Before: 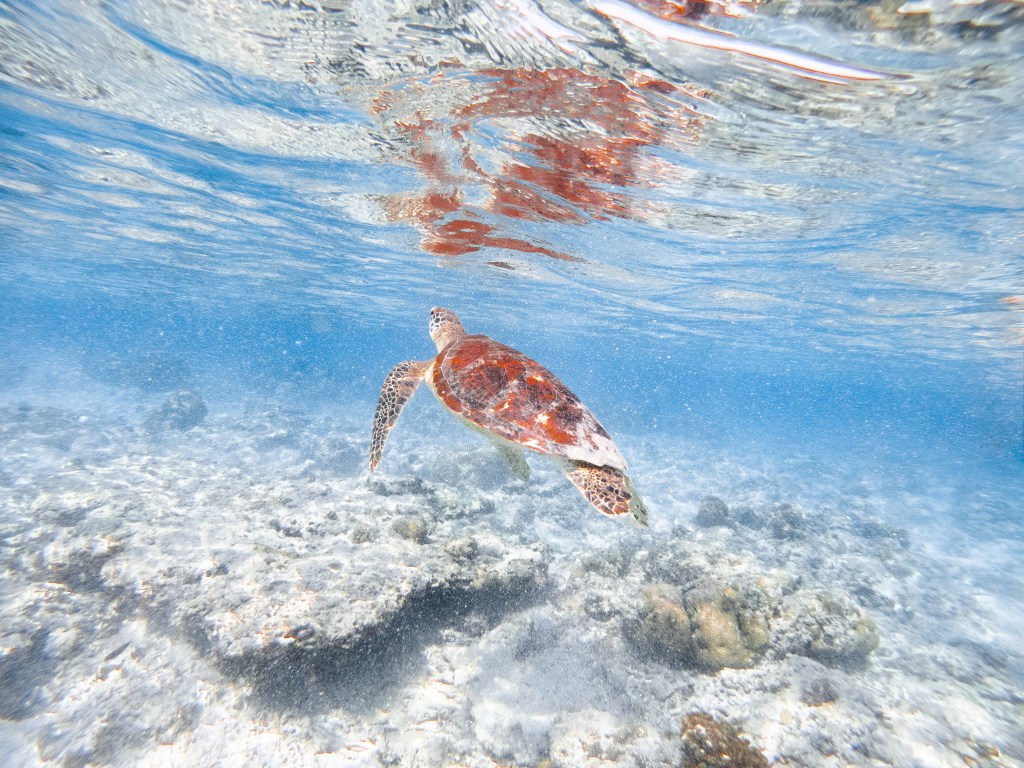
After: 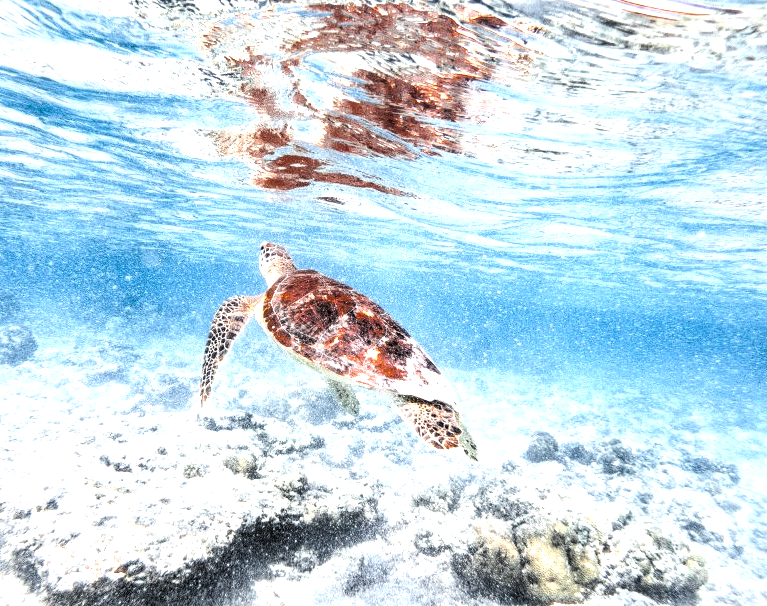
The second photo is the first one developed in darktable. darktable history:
shadows and highlights: shadows 52.31, highlights -28.57, soften with gaussian
exposure: black level correction 0, exposure 0.892 EV, compensate highlight preservation false
levels: mode automatic, black 0.033%
crop: left 16.624%, top 8.499%, right 8.422%, bottom 12.487%
contrast brightness saturation: contrast 0.154, brightness 0.041
local contrast: on, module defaults
